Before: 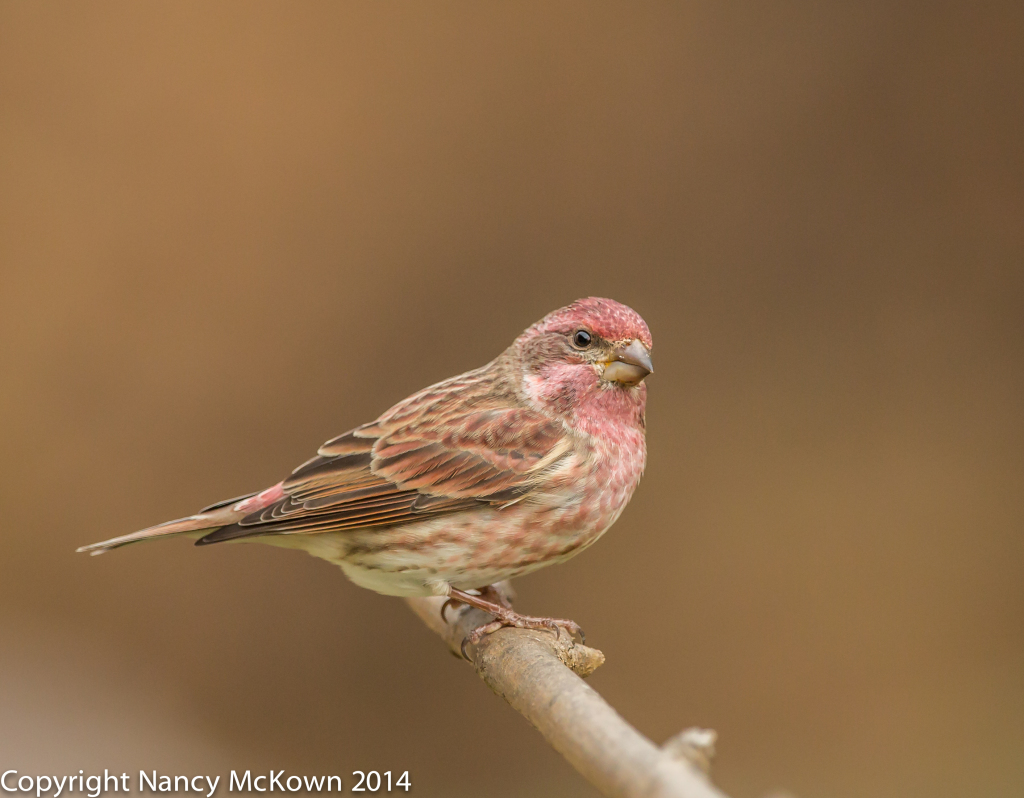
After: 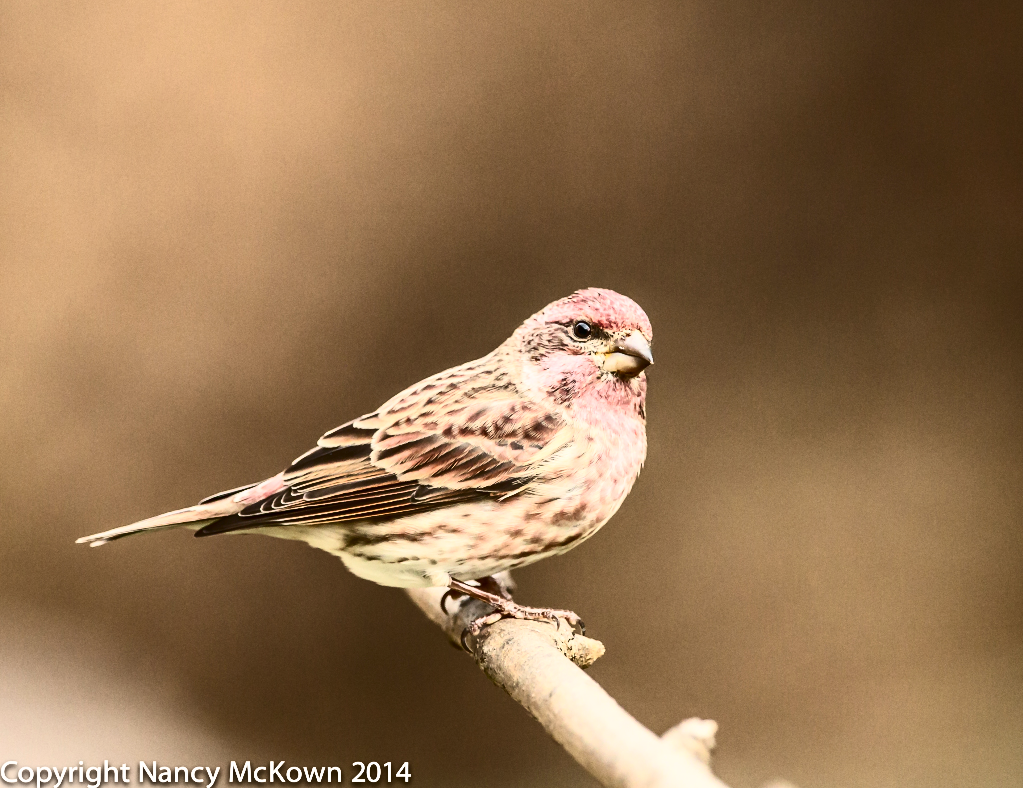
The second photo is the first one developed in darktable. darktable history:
exposure: exposure -0.02 EV, compensate exposure bias true, compensate highlight preservation false
contrast brightness saturation: contrast 0.917, brightness 0.194
crop: top 1.182%, right 0.01%
